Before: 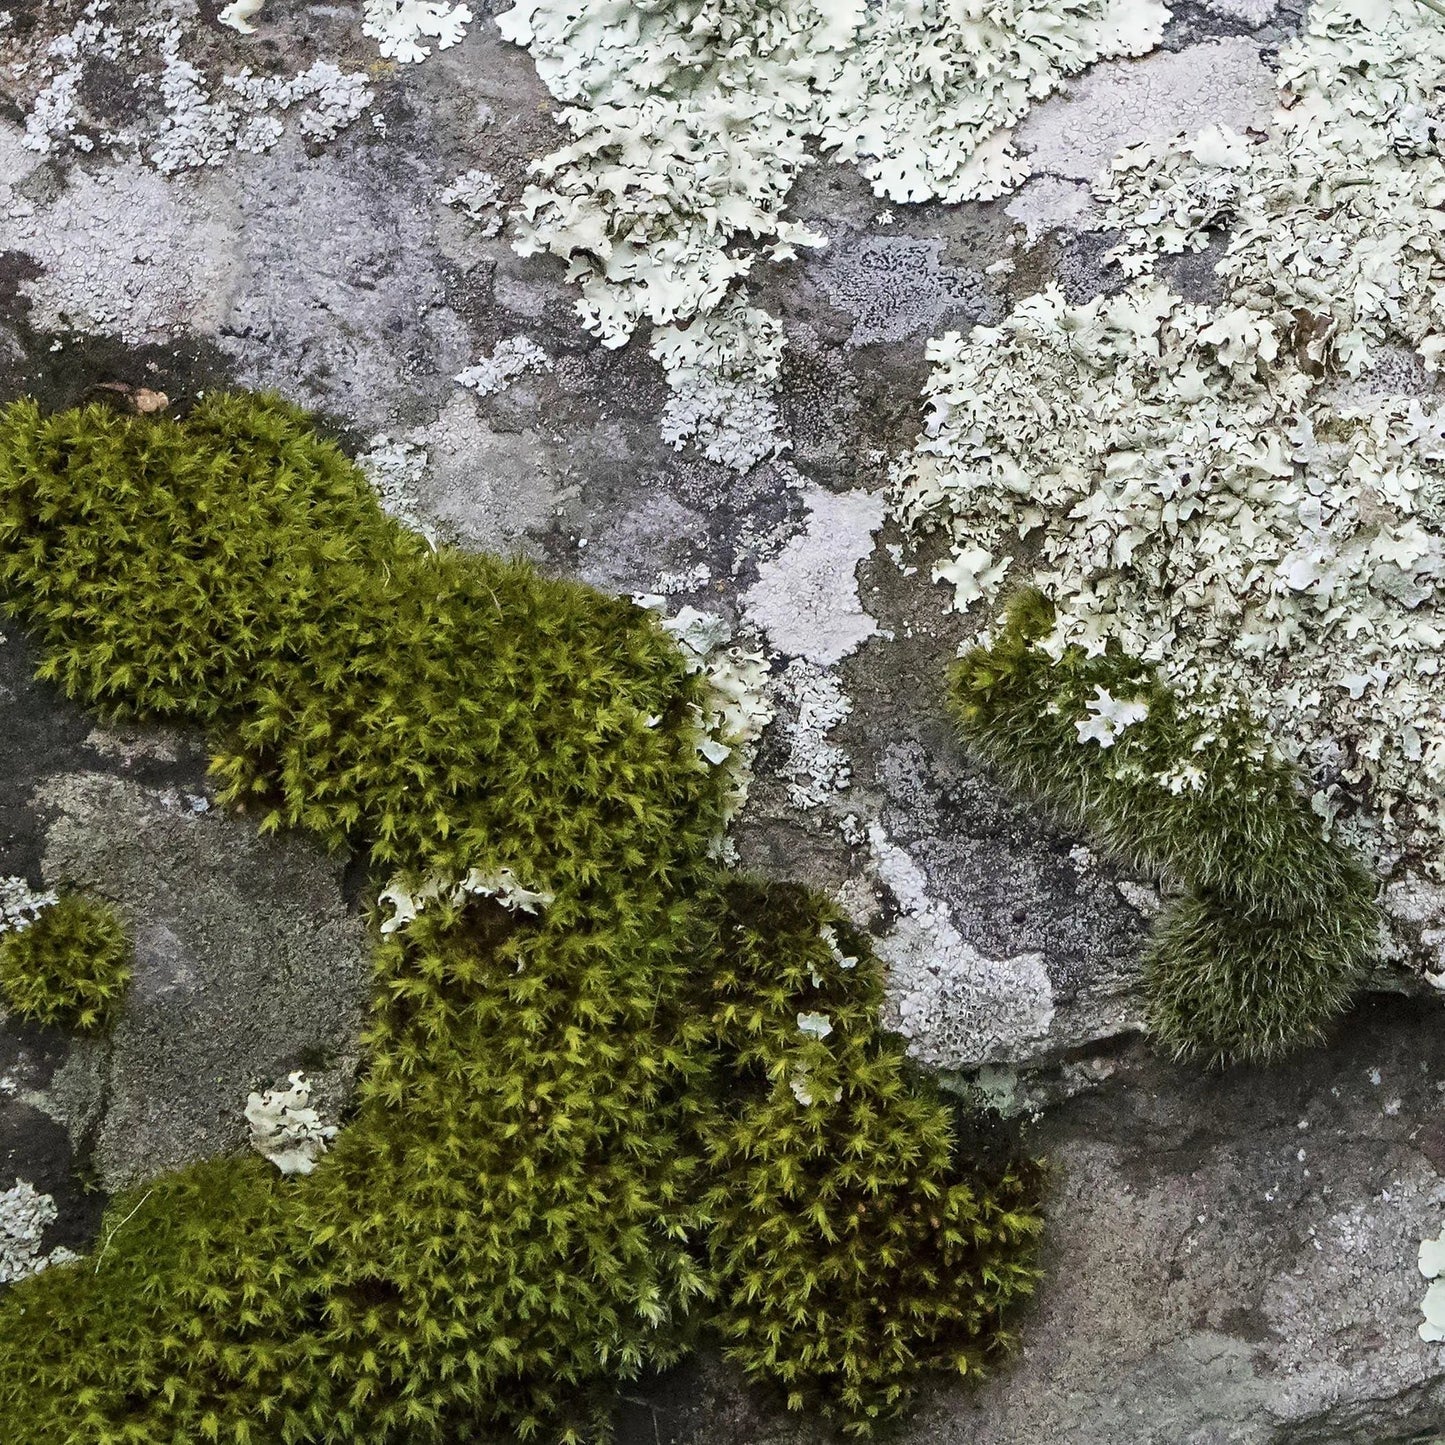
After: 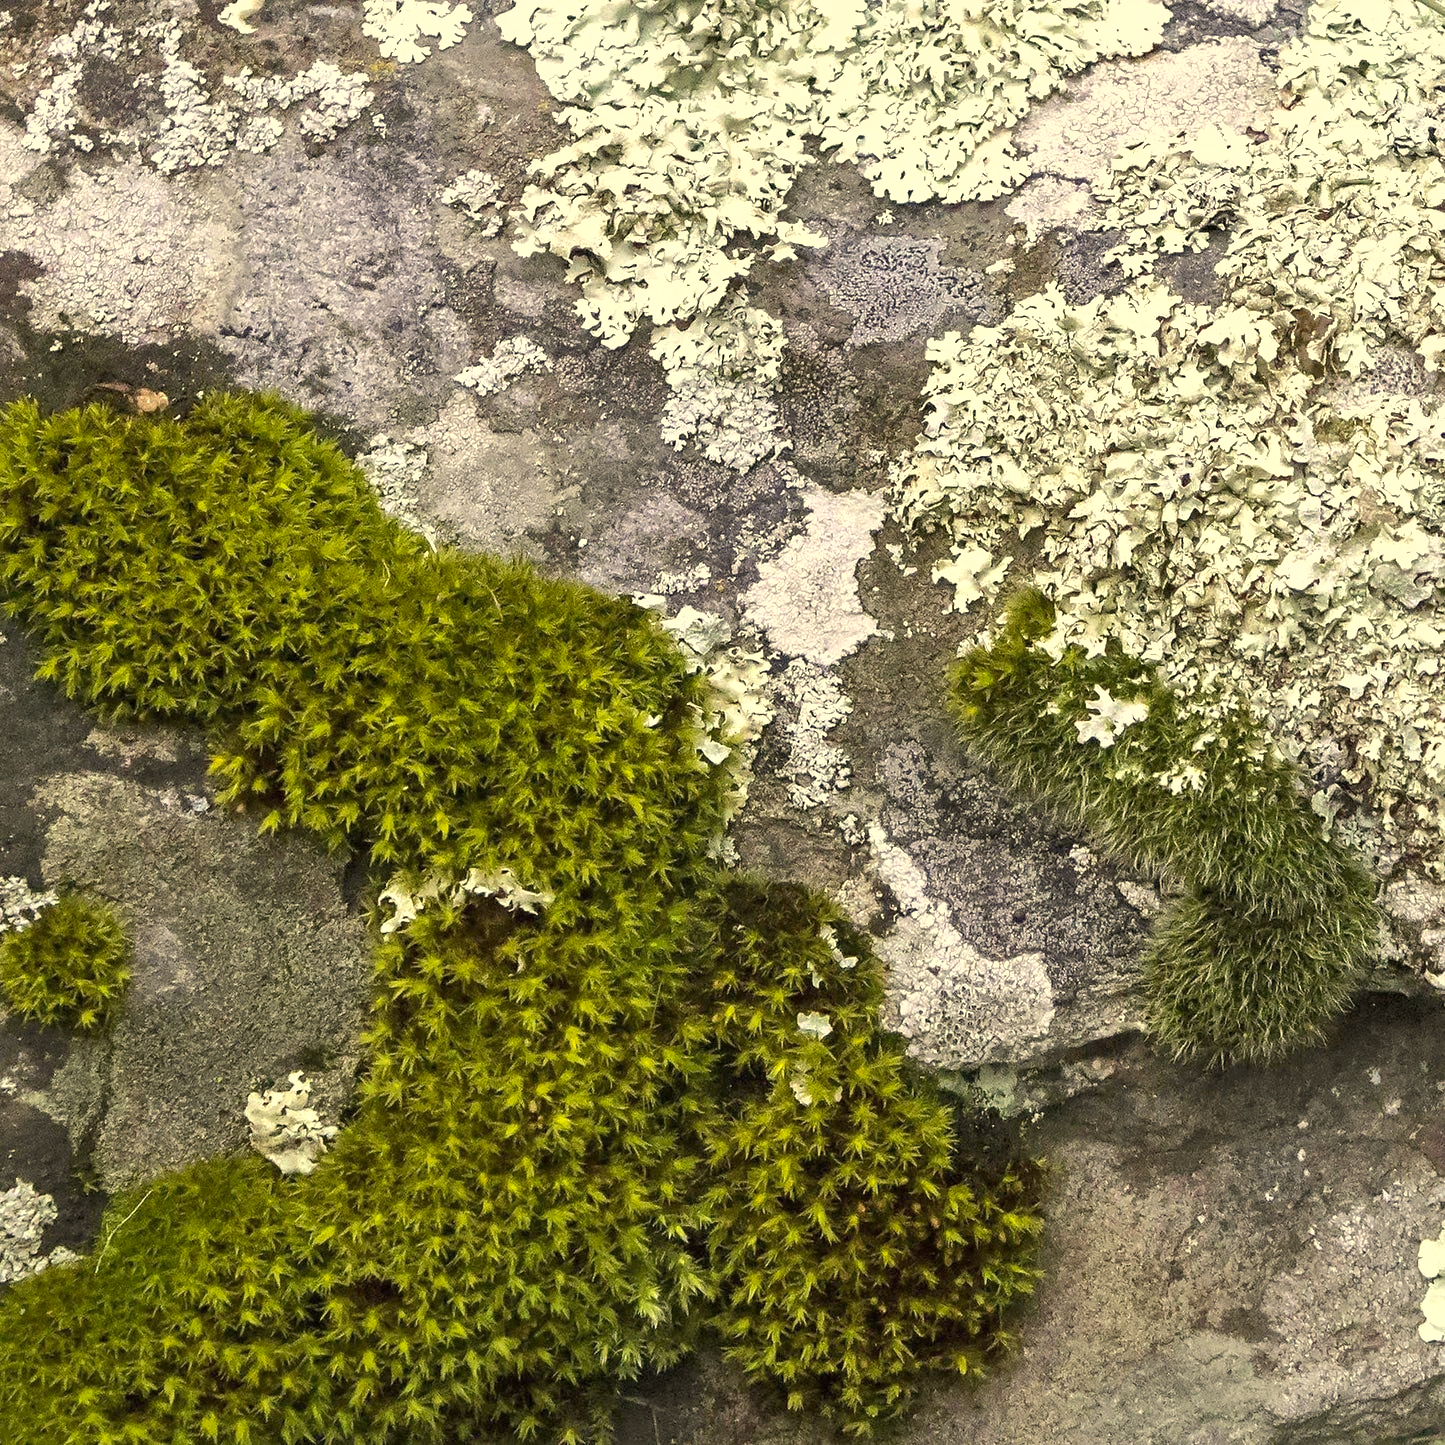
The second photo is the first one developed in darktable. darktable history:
color correction: highlights a* 2.72, highlights b* 22.8
exposure: exposure 0.515 EV, compensate highlight preservation false
base curve: exposure shift 0, preserve colors none
shadows and highlights: on, module defaults
